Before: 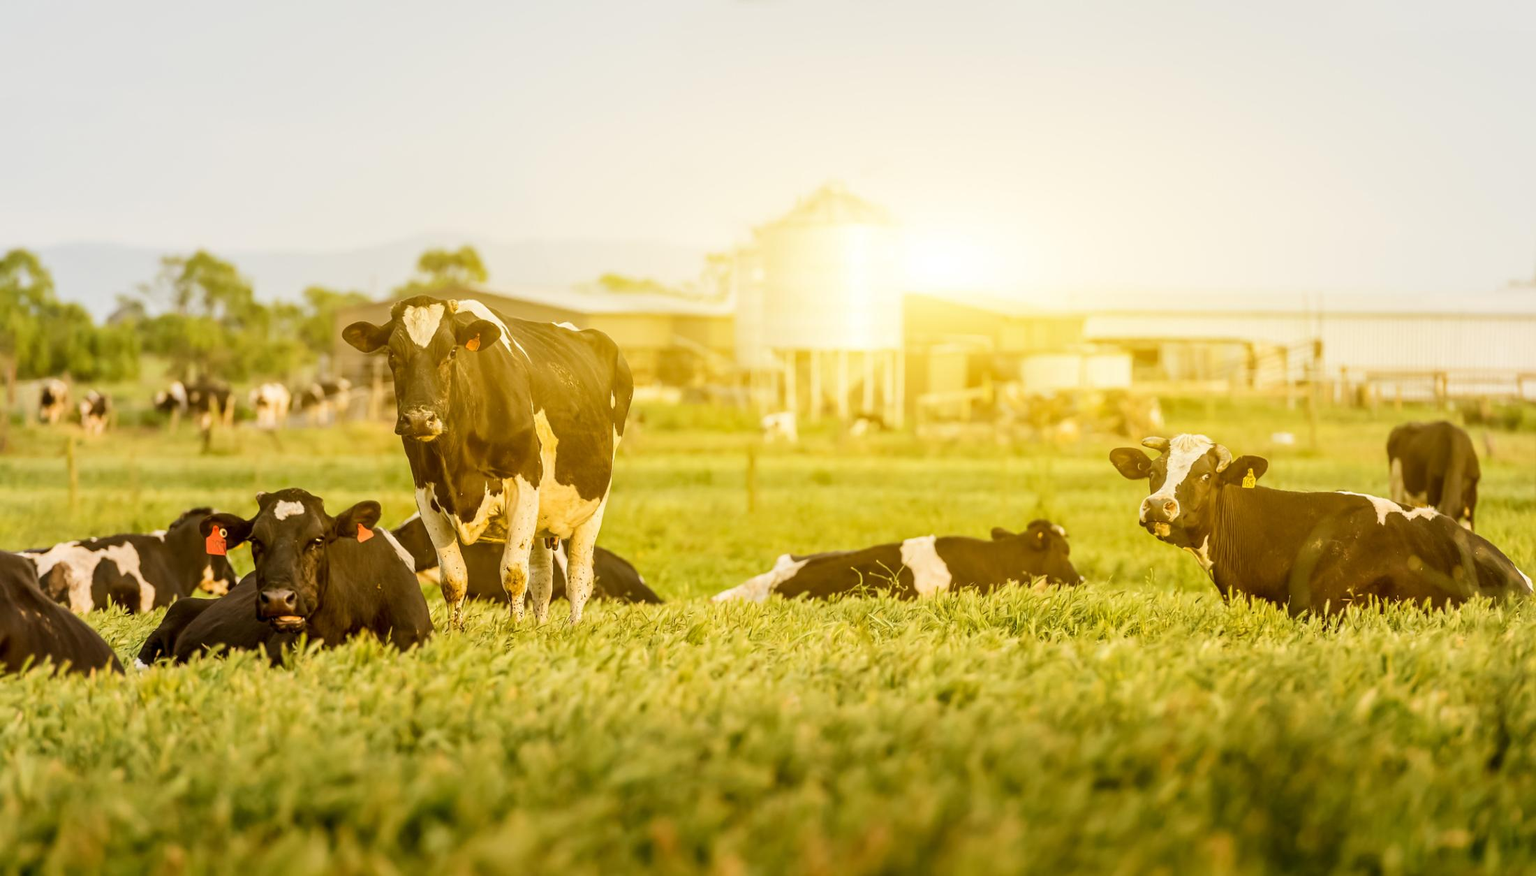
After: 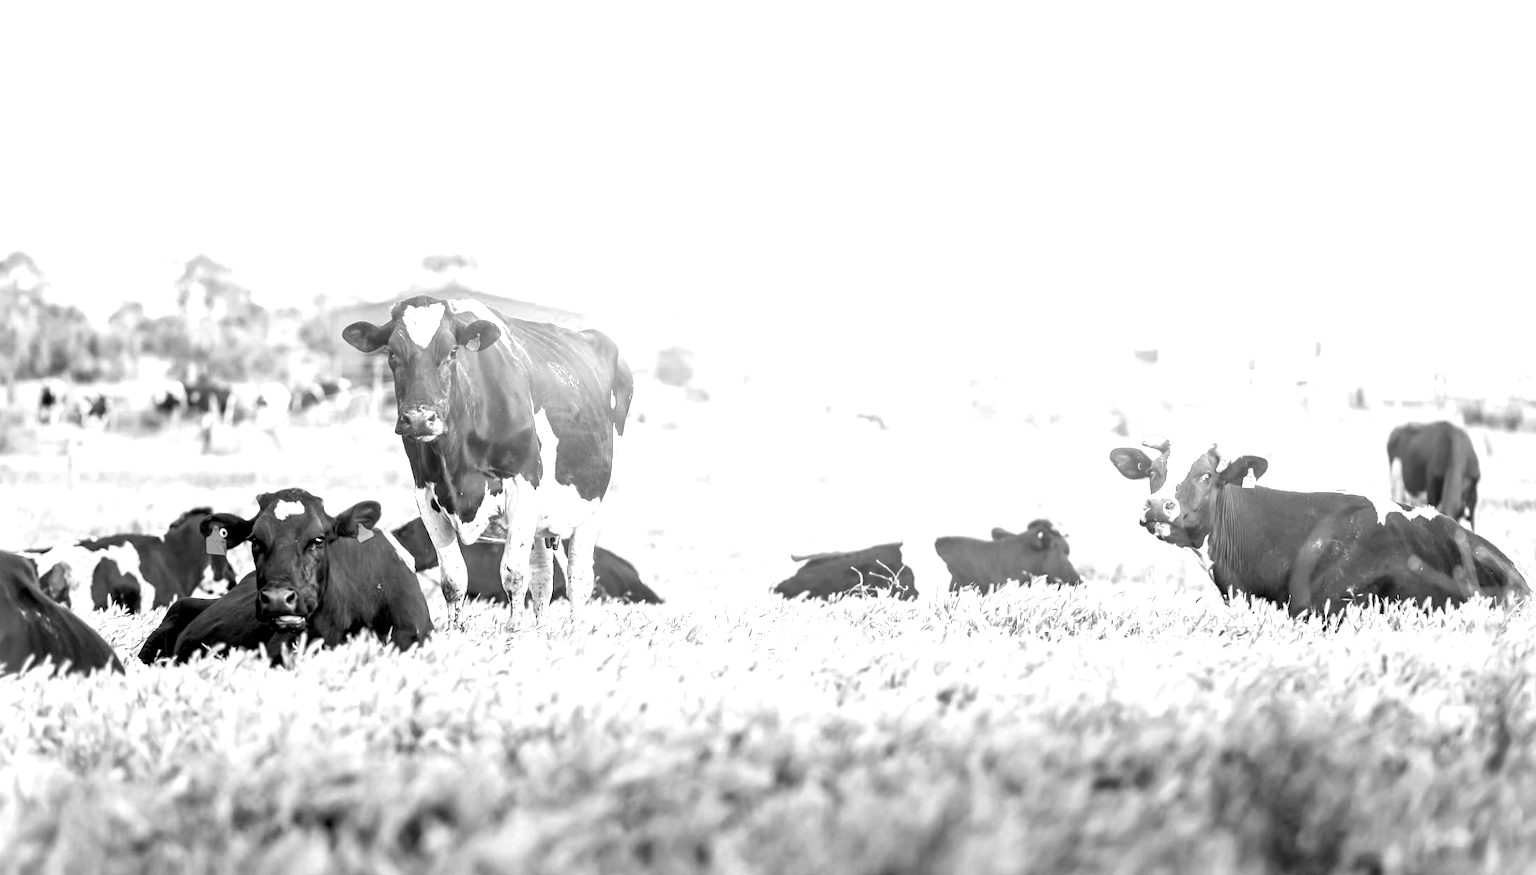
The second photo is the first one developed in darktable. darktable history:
vignetting: fall-off start 99.68%, brightness 0.983, saturation -0.491
exposure: black level correction 0.01, exposure 1 EV, compensate exposure bias true, compensate highlight preservation false
color balance rgb: power › hue 74.86°, linear chroma grading › global chroma 14.883%, perceptual saturation grading › global saturation 35.77%, perceptual saturation grading › shadows 35.348%
color zones: curves: ch0 [(0.002, 0.593) (0.143, 0.417) (0.285, 0.541) (0.455, 0.289) (0.608, 0.327) (0.727, 0.283) (0.869, 0.571) (1, 0.603)]; ch1 [(0, 0) (0.143, 0) (0.286, 0) (0.429, 0) (0.571, 0) (0.714, 0) (0.857, 0)]
